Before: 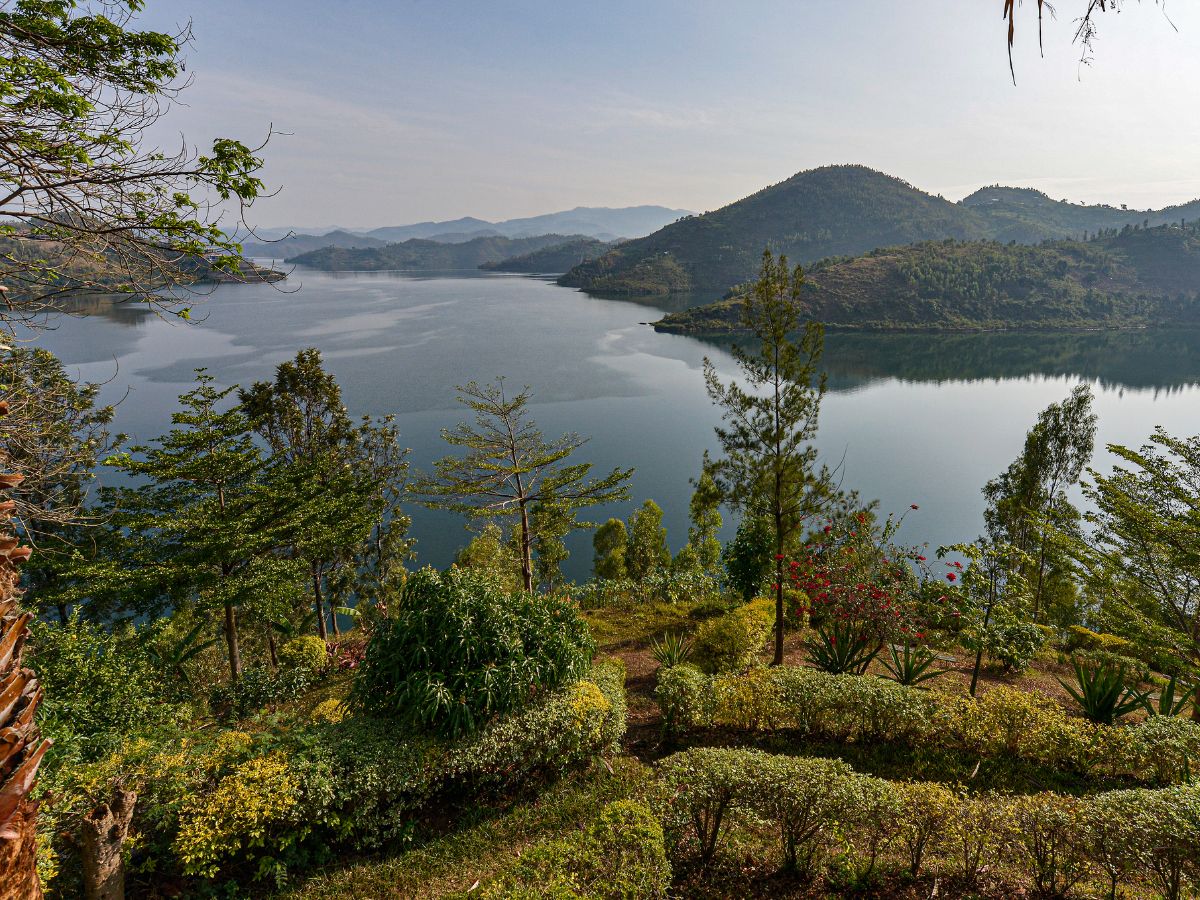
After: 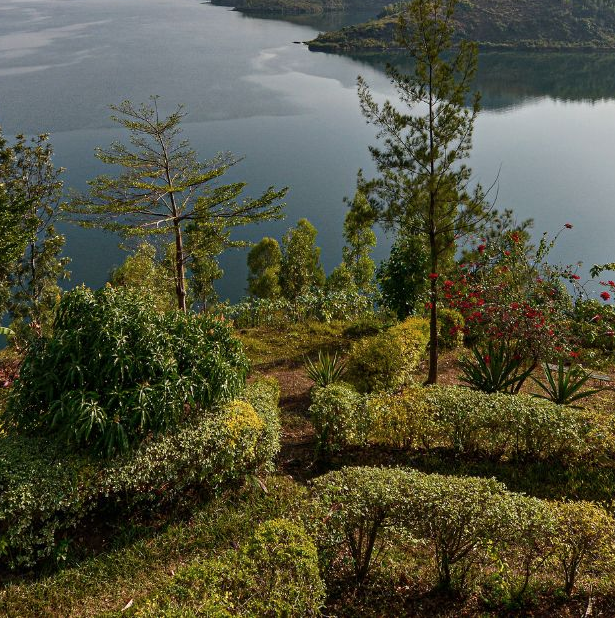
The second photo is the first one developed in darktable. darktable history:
contrast brightness saturation: saturation -0.055
crop and rotate: left 28.868%, top 31.276%, right 19.856%
